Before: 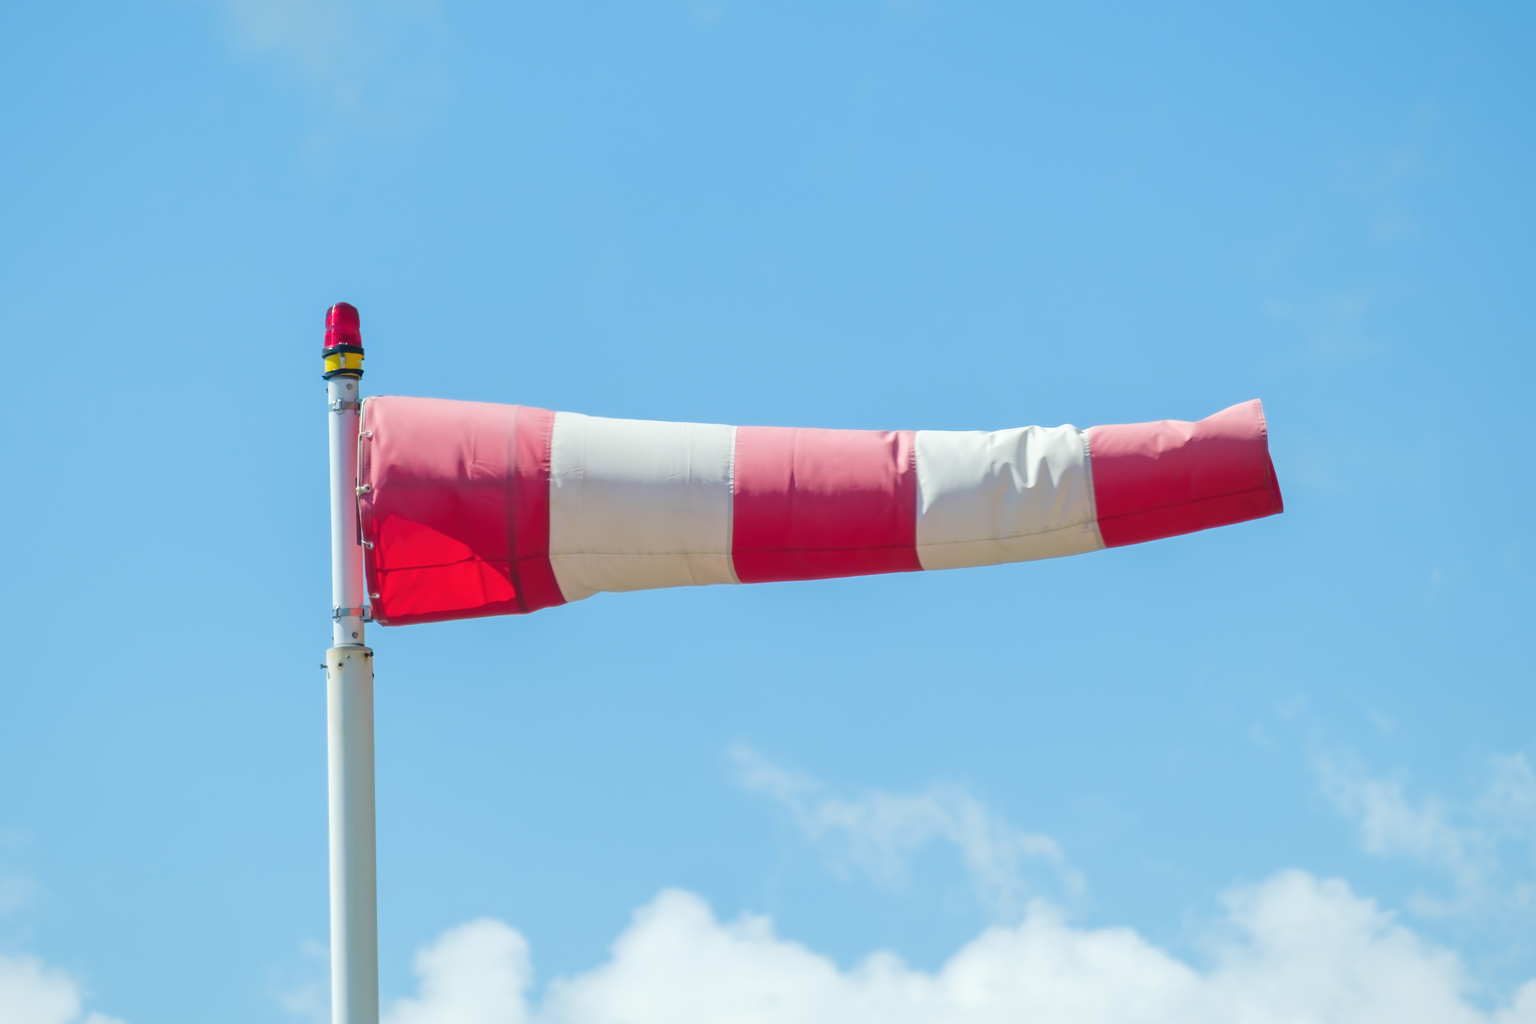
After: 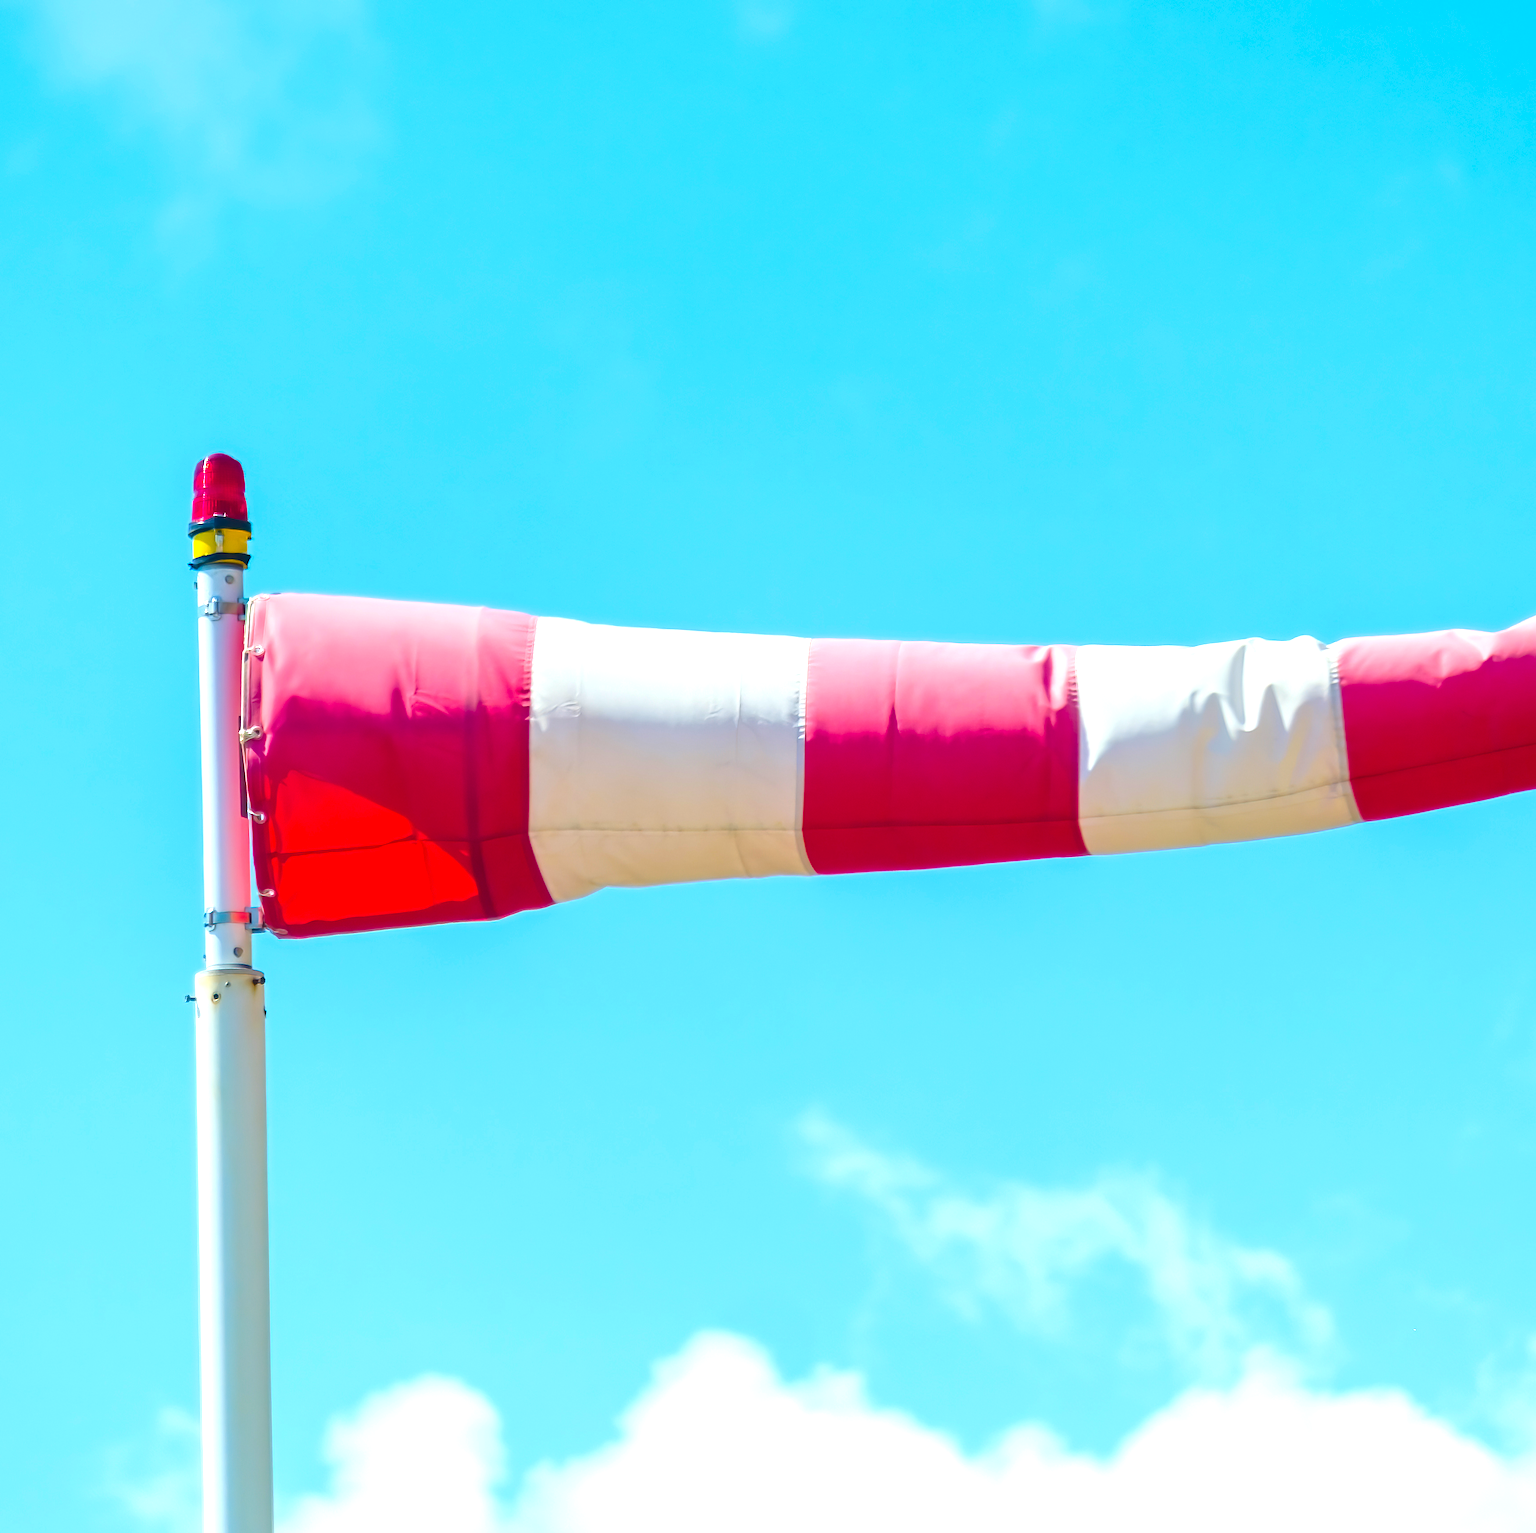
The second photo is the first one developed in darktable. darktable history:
sharpen: radius 2.501, amount 0.338
crop and rotate: left 12.806%, right 20.432%
color balance rgb: perceptual saturation grading › global saturation 36.823%, perceptual saturation grading › shadows 34.815%, perceptual brilliance grading › global brilliance 18.421%, global vibrance 20%
